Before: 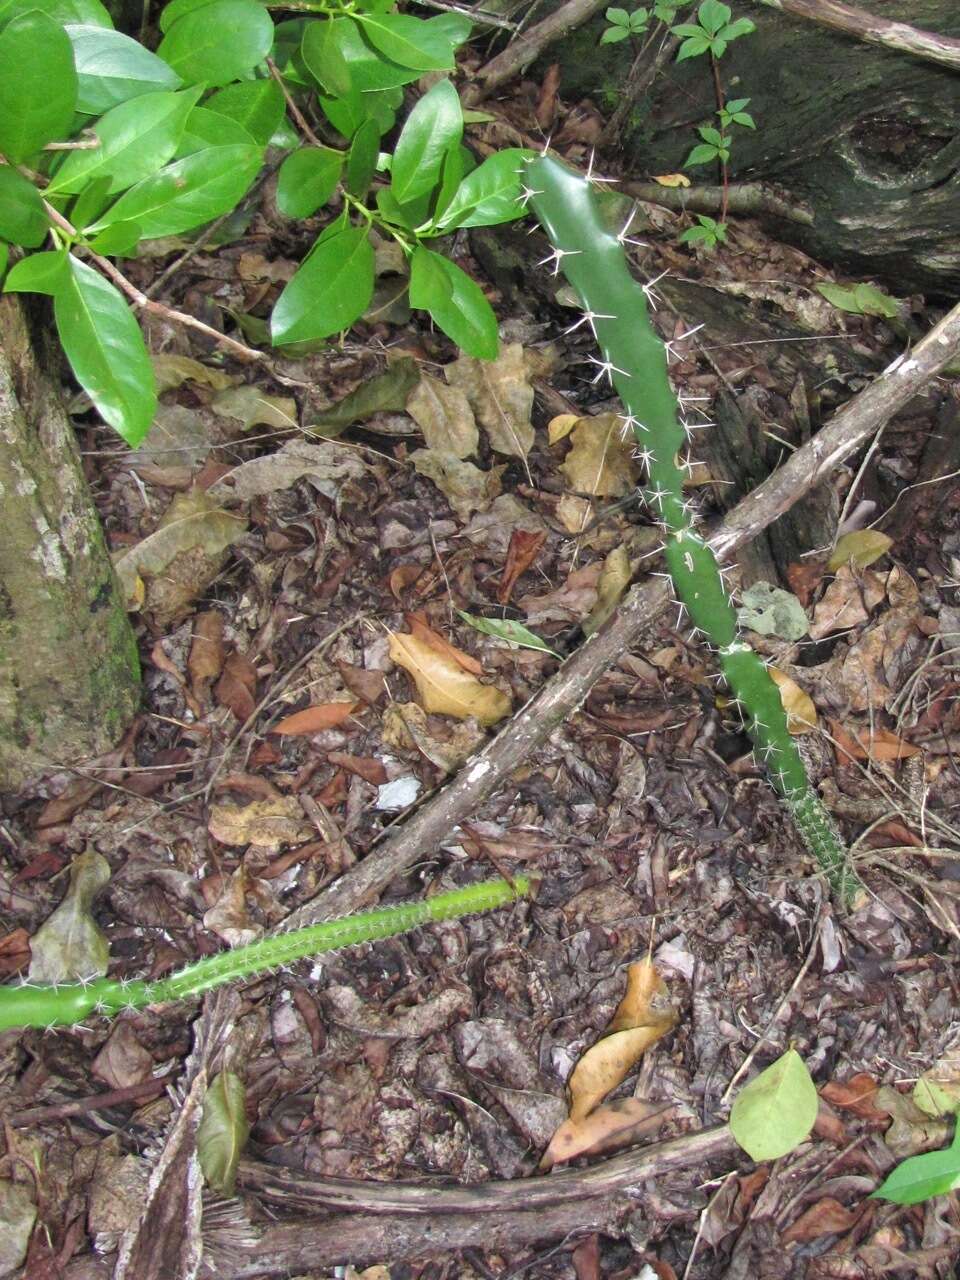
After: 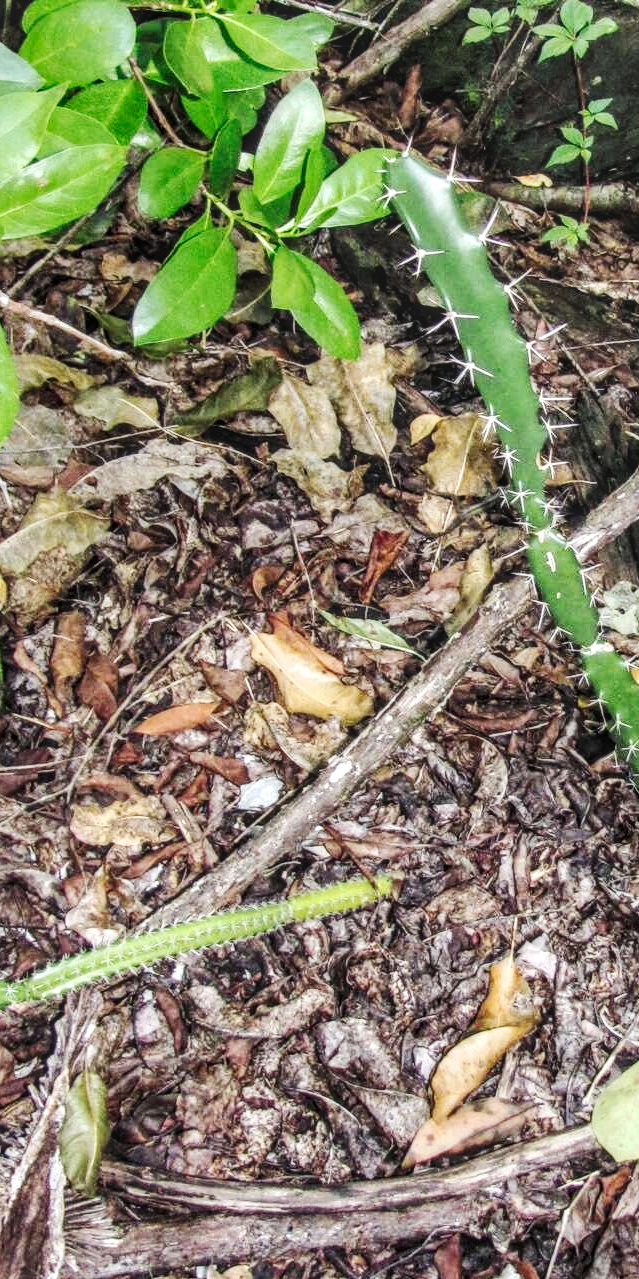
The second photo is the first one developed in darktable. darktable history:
local contrast: highlights 0%, shadows 0%, detail 182%
crop and rotate: left 14.385%, right 18.948%
tone curve: curves: ch0 [(0, 0) (0.003, 0.145) (0.011, 0.148) (0.025, 0.15) (0.044, 0.159) (0.069, 0.16) (0.1, 0.164) (0.136, 0.182) (0.177, 0.213) (0.224, 0.247) (0.277, 0.298) (0.335, 0.37) (0.399, 0.456) (0.468, 0.552) (0.543, 0.641) (0.623, 0.713) (0.709, 0.768) (0.801, 0.825) (0.898, 0.868) (1, 1)], preserve colors none
